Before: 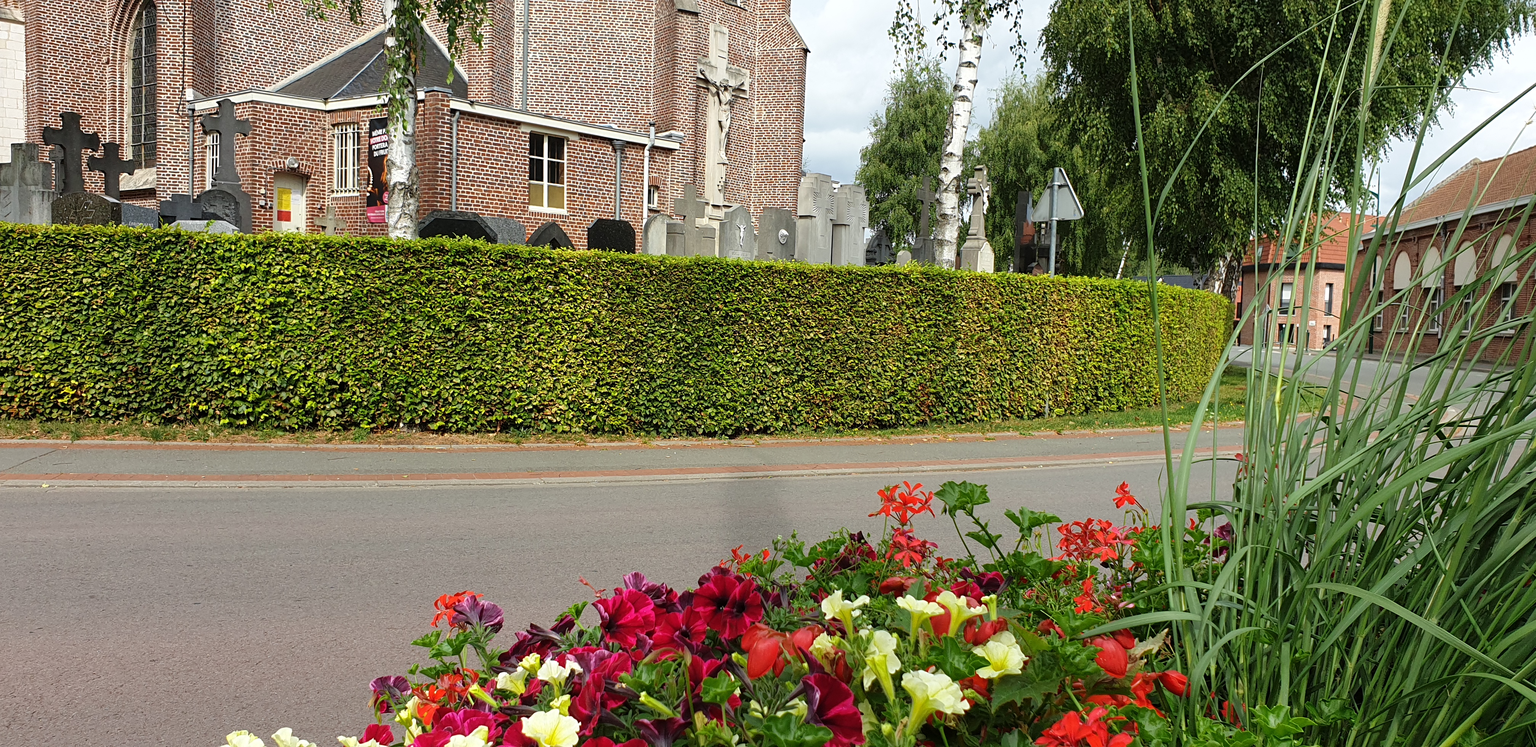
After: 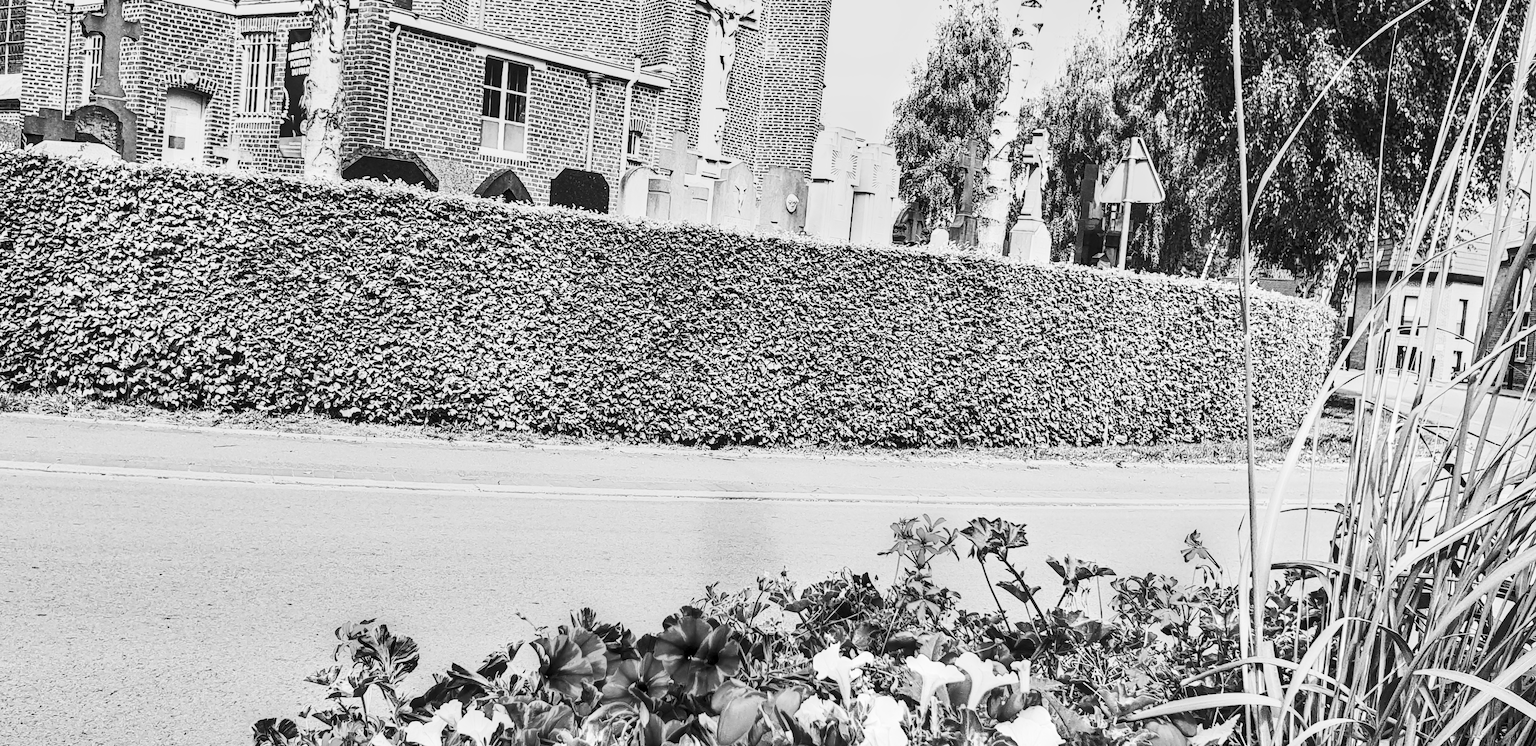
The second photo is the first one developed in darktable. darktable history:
white balance: red 0.931, blue 1.11
monochrome: a -74.22, b 78.2
local contrast: on, module defaults
exposure: black level correction 0.001, exposure 1 EV, compensate highlight preservation false
contrast brightness saturation: contrast 0.62, brightness 0.34, saturation 0.14
shadows and highlights: radius 100.41, shadows 50.55, highlights -64.36, highlights color adjustment 49.82%, soften with gaussian
crop and rotate: angle -3.27°, left 5.211%, top 5.211%, right 4.607%, bottom 4.607%
